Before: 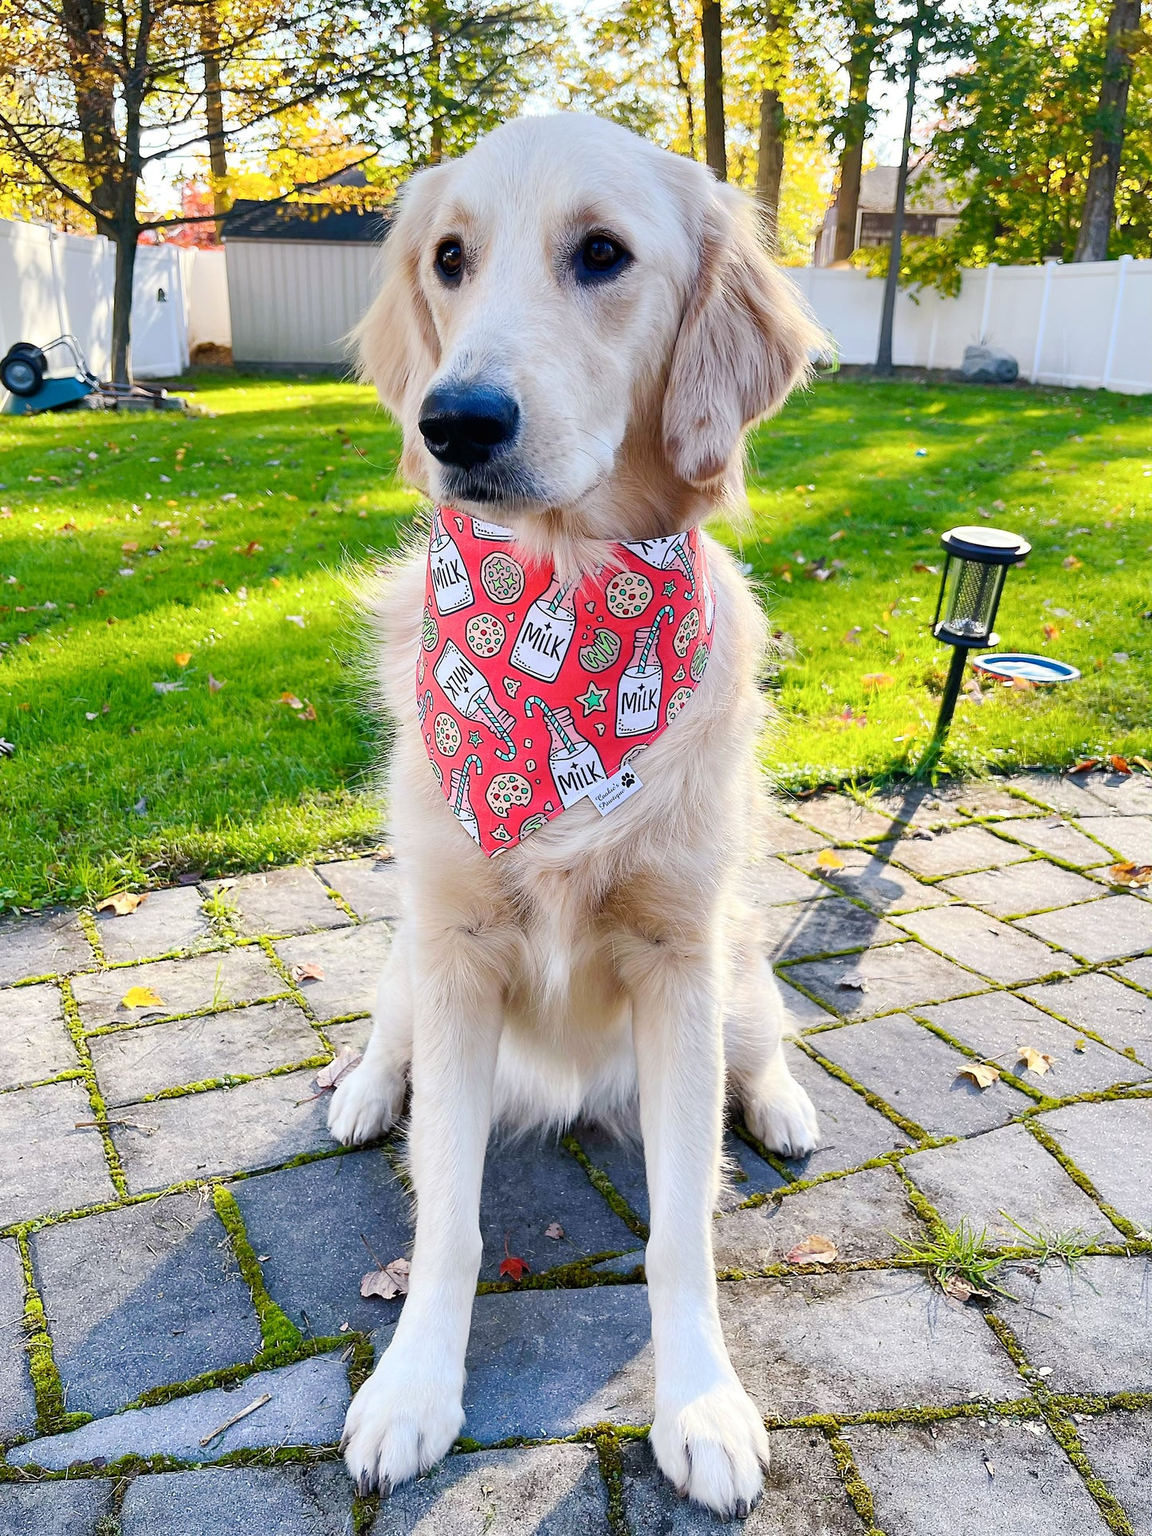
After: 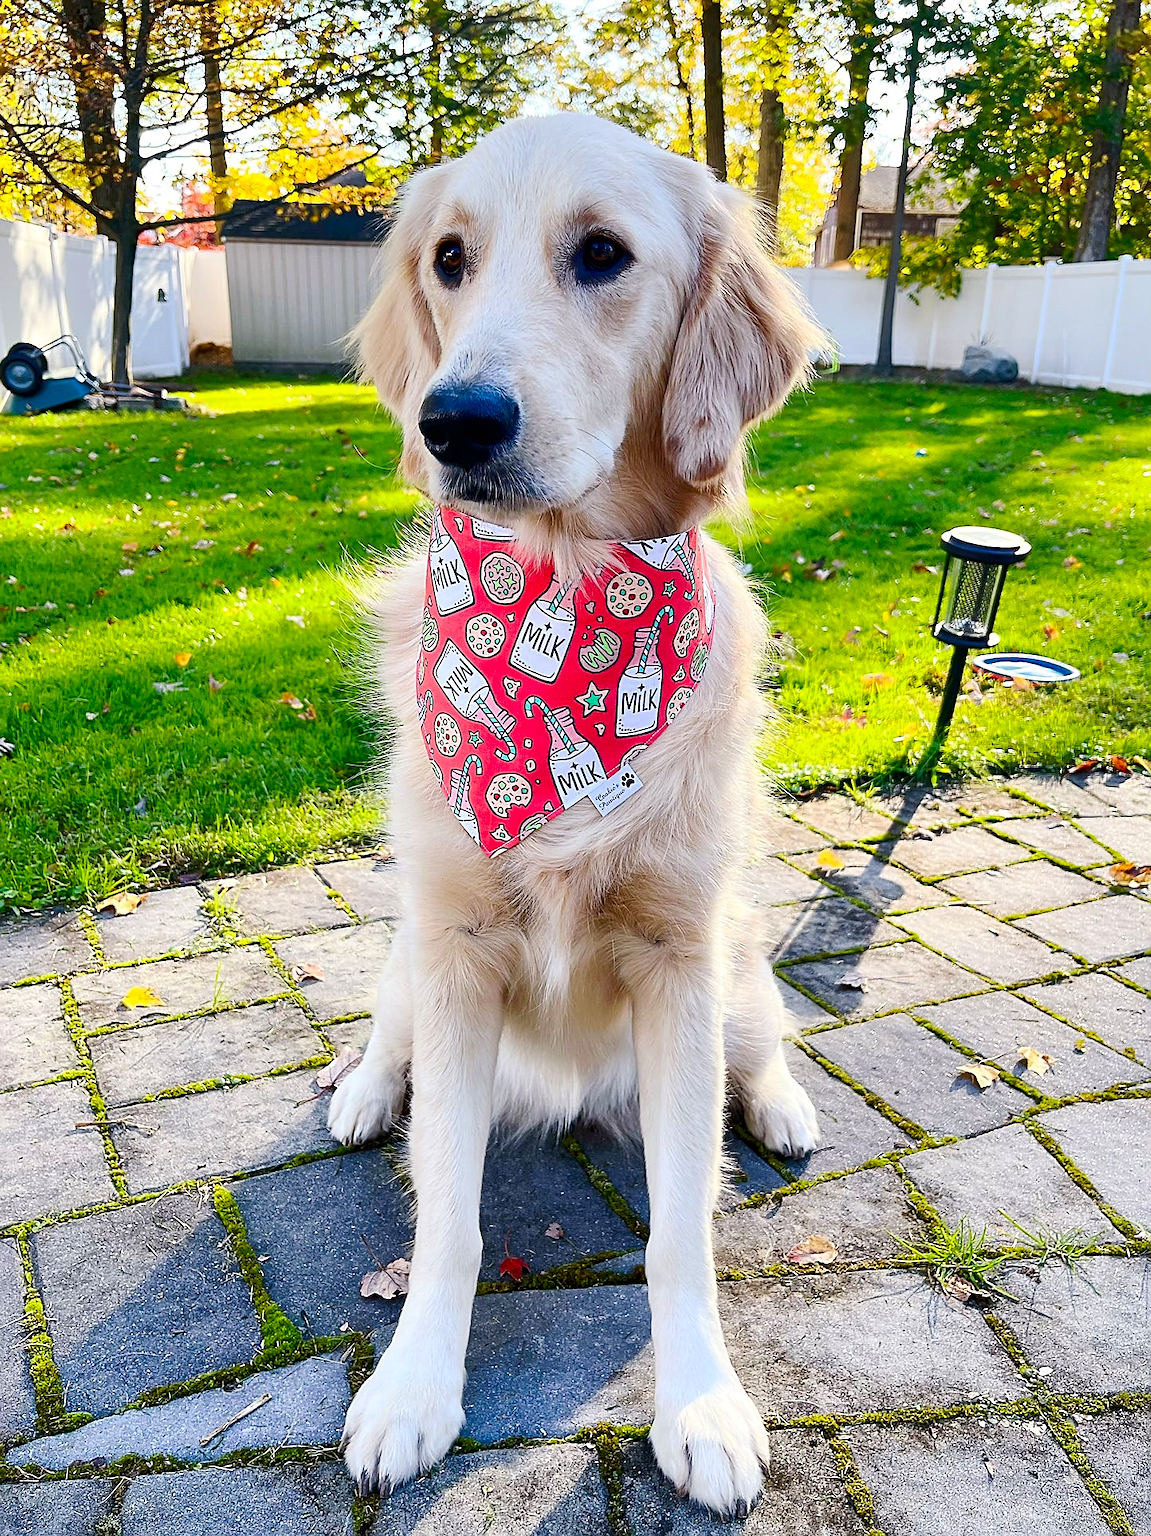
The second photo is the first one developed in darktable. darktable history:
sharpen: on, module defaults
contrast brightness saturation: contrast 0.13, brightness -0.065, saturation 0.151
